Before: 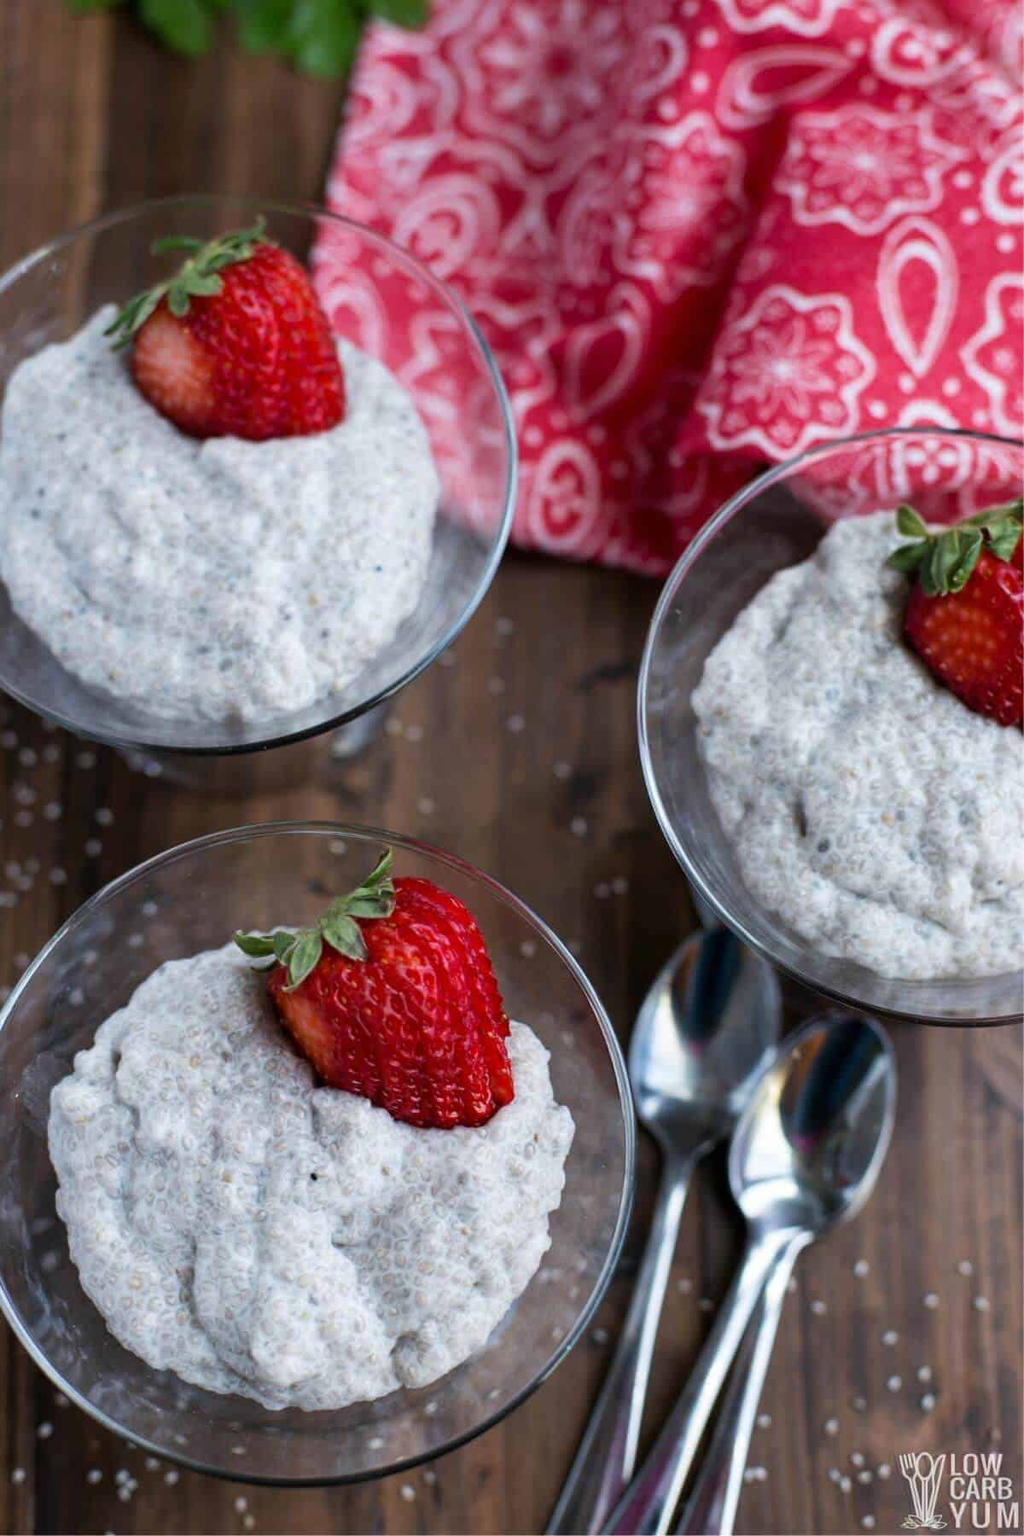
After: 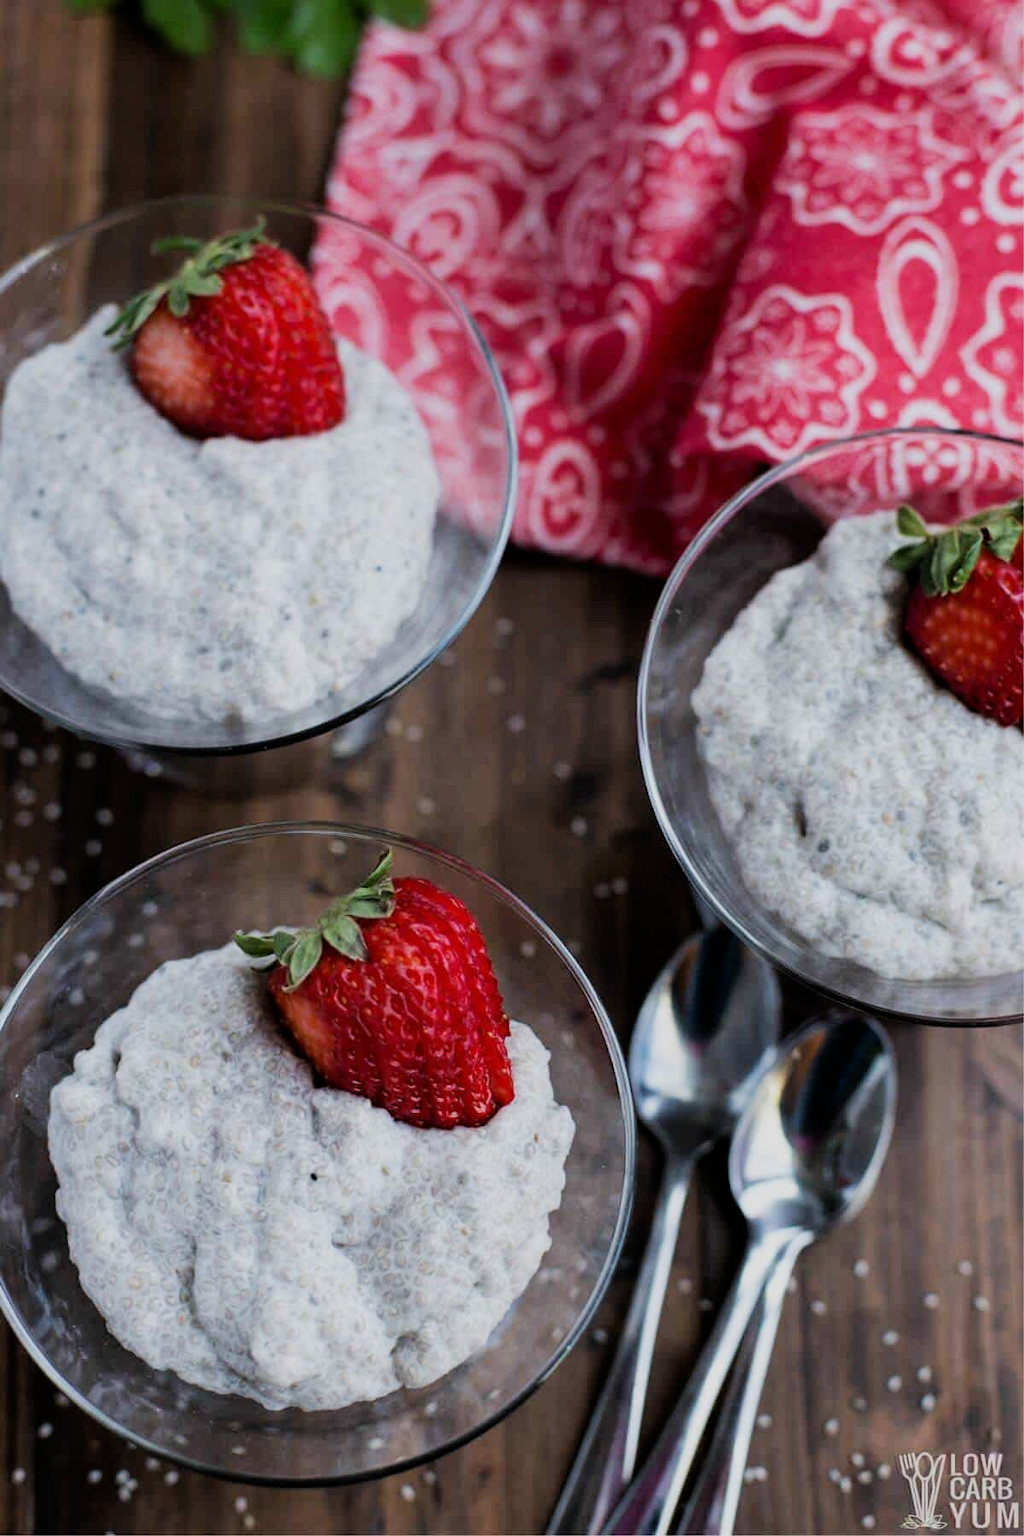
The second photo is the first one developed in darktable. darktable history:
filmic rgb: black relative exposure -7.65 EV, hardness 4.02, contrast 1.1, highlights saturation mix -30%
